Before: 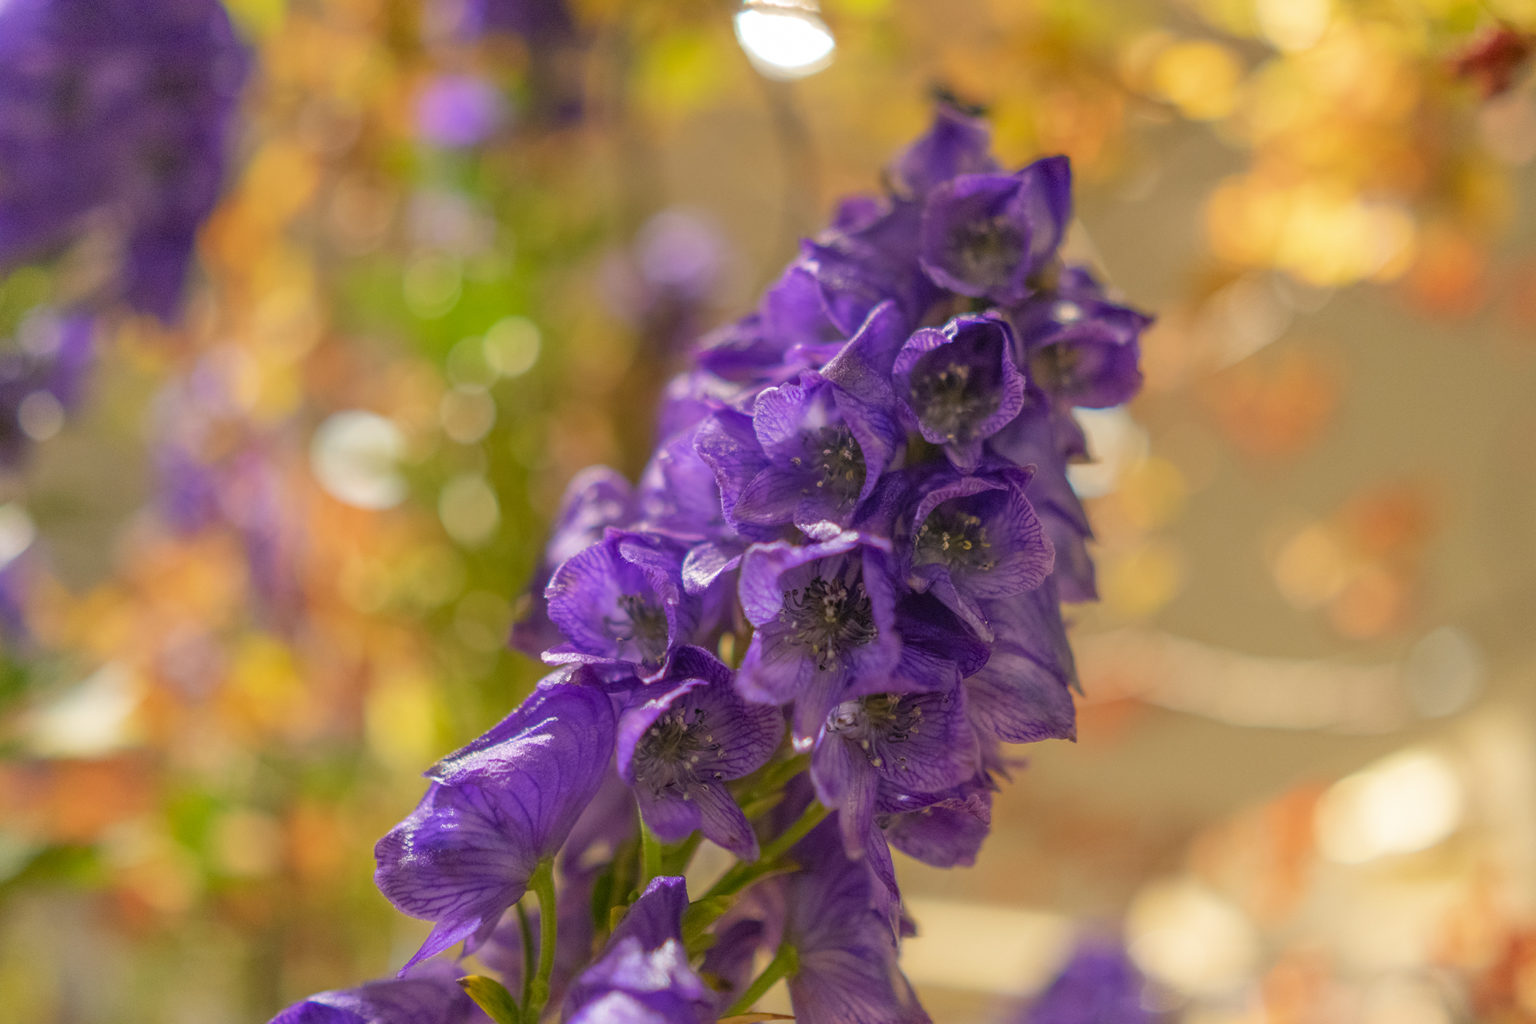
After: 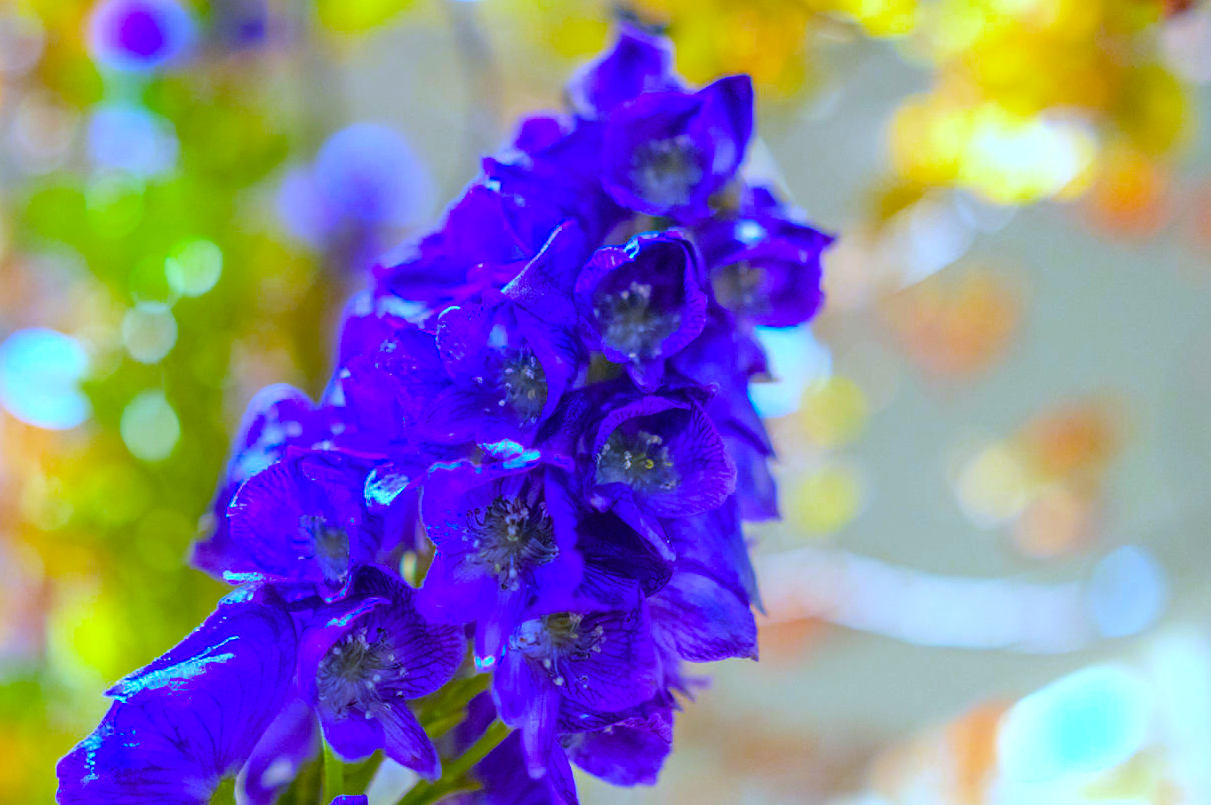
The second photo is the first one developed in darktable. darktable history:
color balance rgb: linear chroma grading › global chroma 25%, perceptual saturation grading › global saturation 50%
white balance: red 0.766, blue 1.537
exposure: exposure 0.785 EV, compensate highlight preservation false
crop and rotate: left 20.74%, top 7.912%, right 0.375%, bottom 13.378%
